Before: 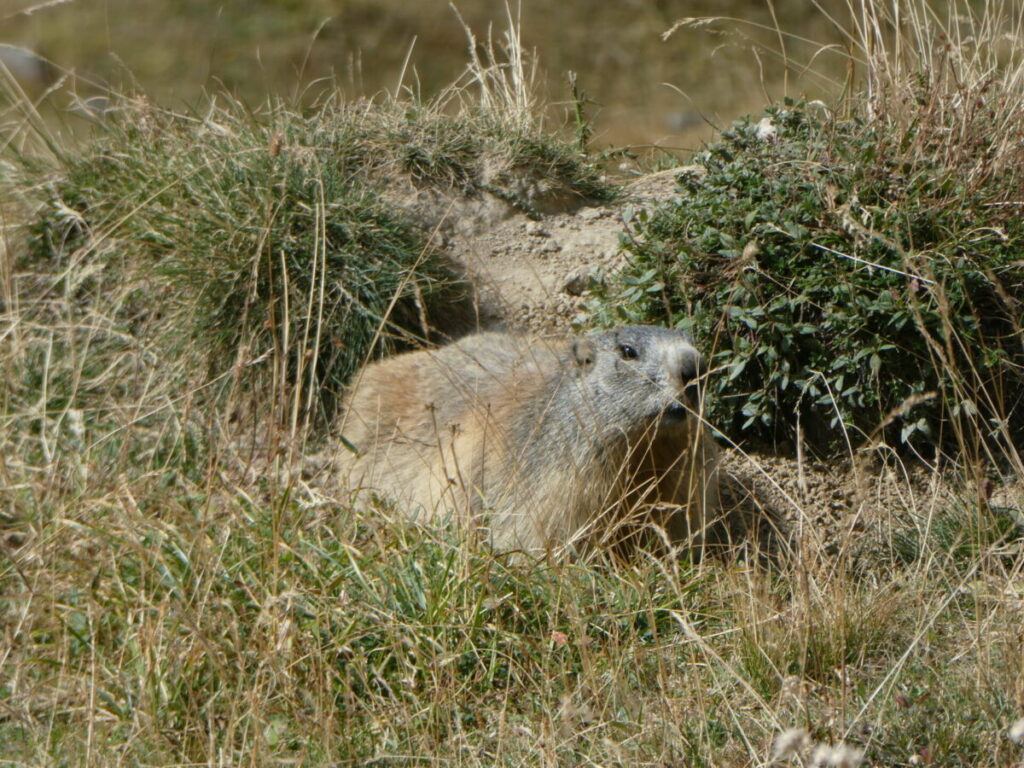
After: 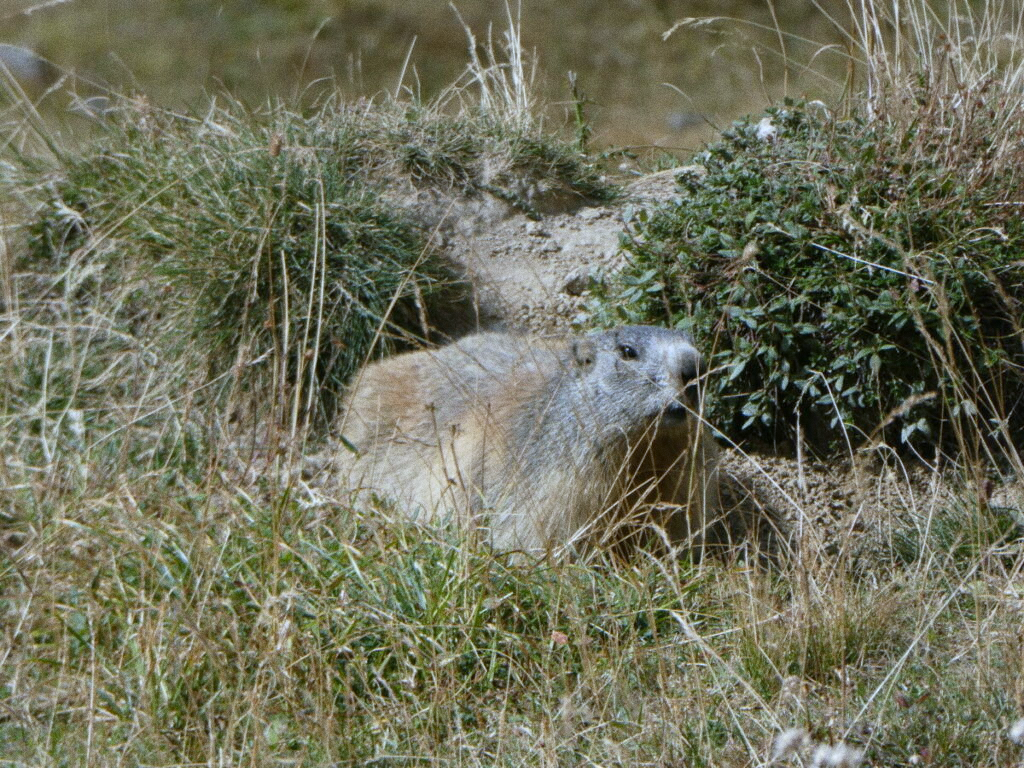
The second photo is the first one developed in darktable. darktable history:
white balance: red 0.948, green 1.02, blue 1.176
grain: coarseness 0.09 ISO
